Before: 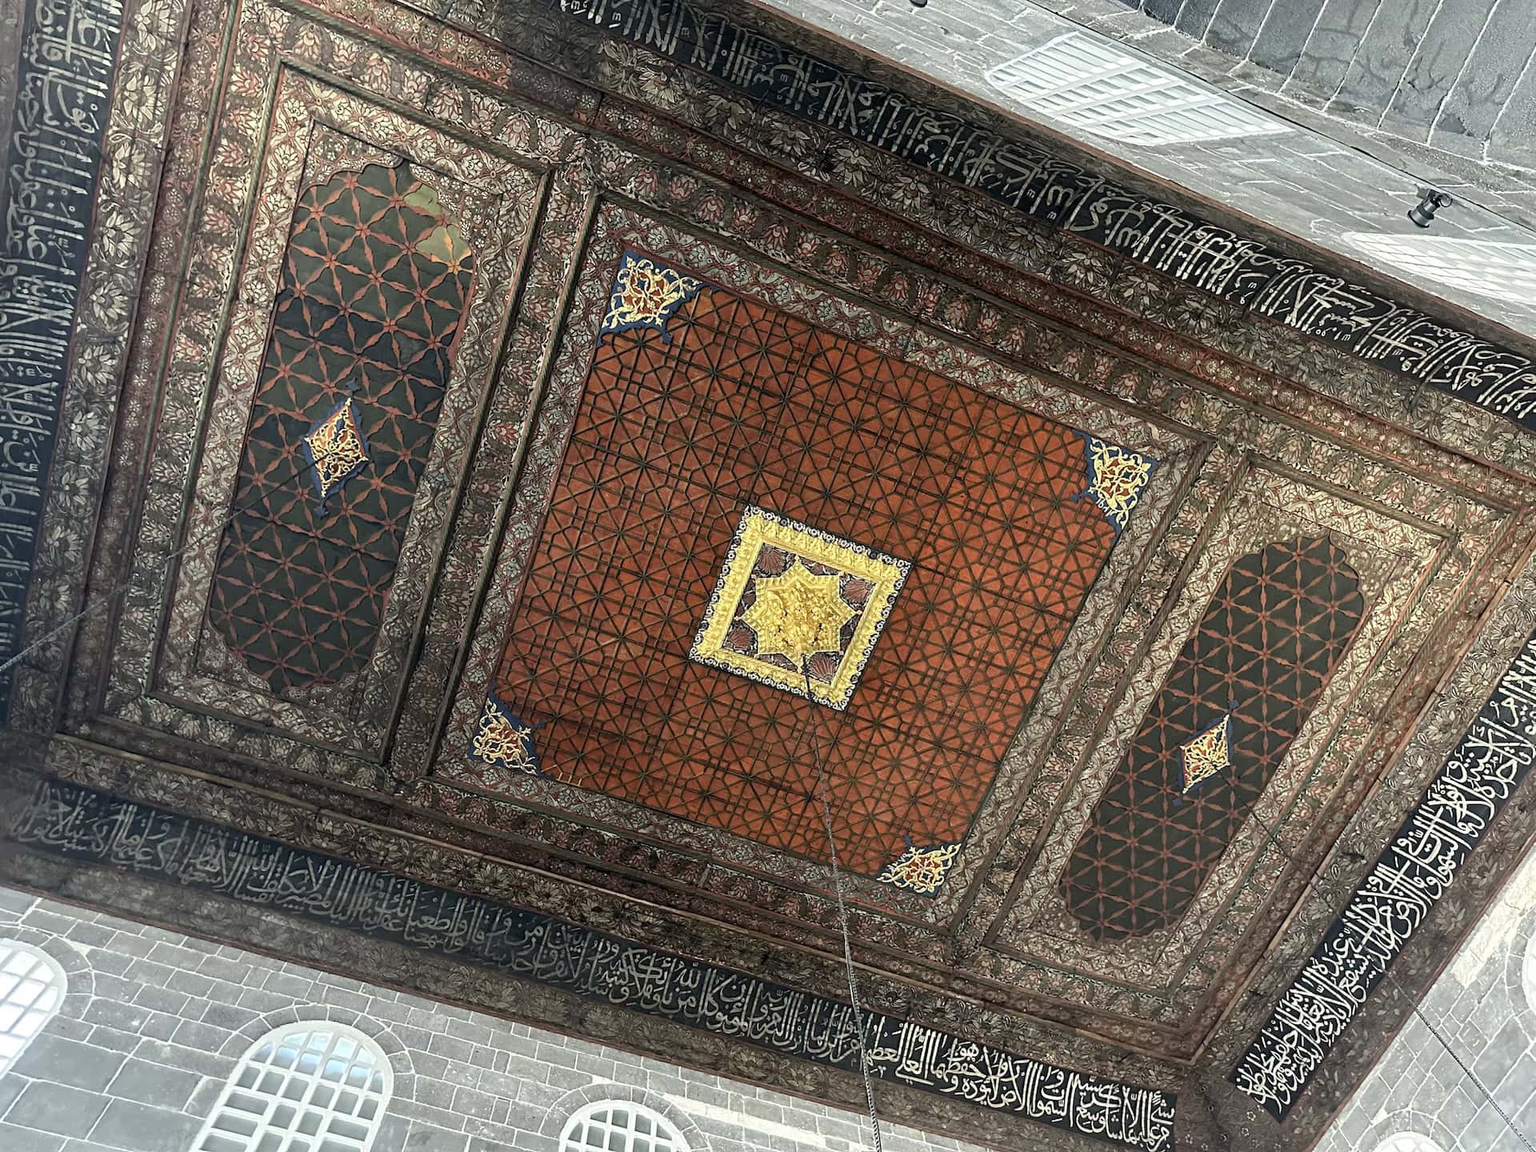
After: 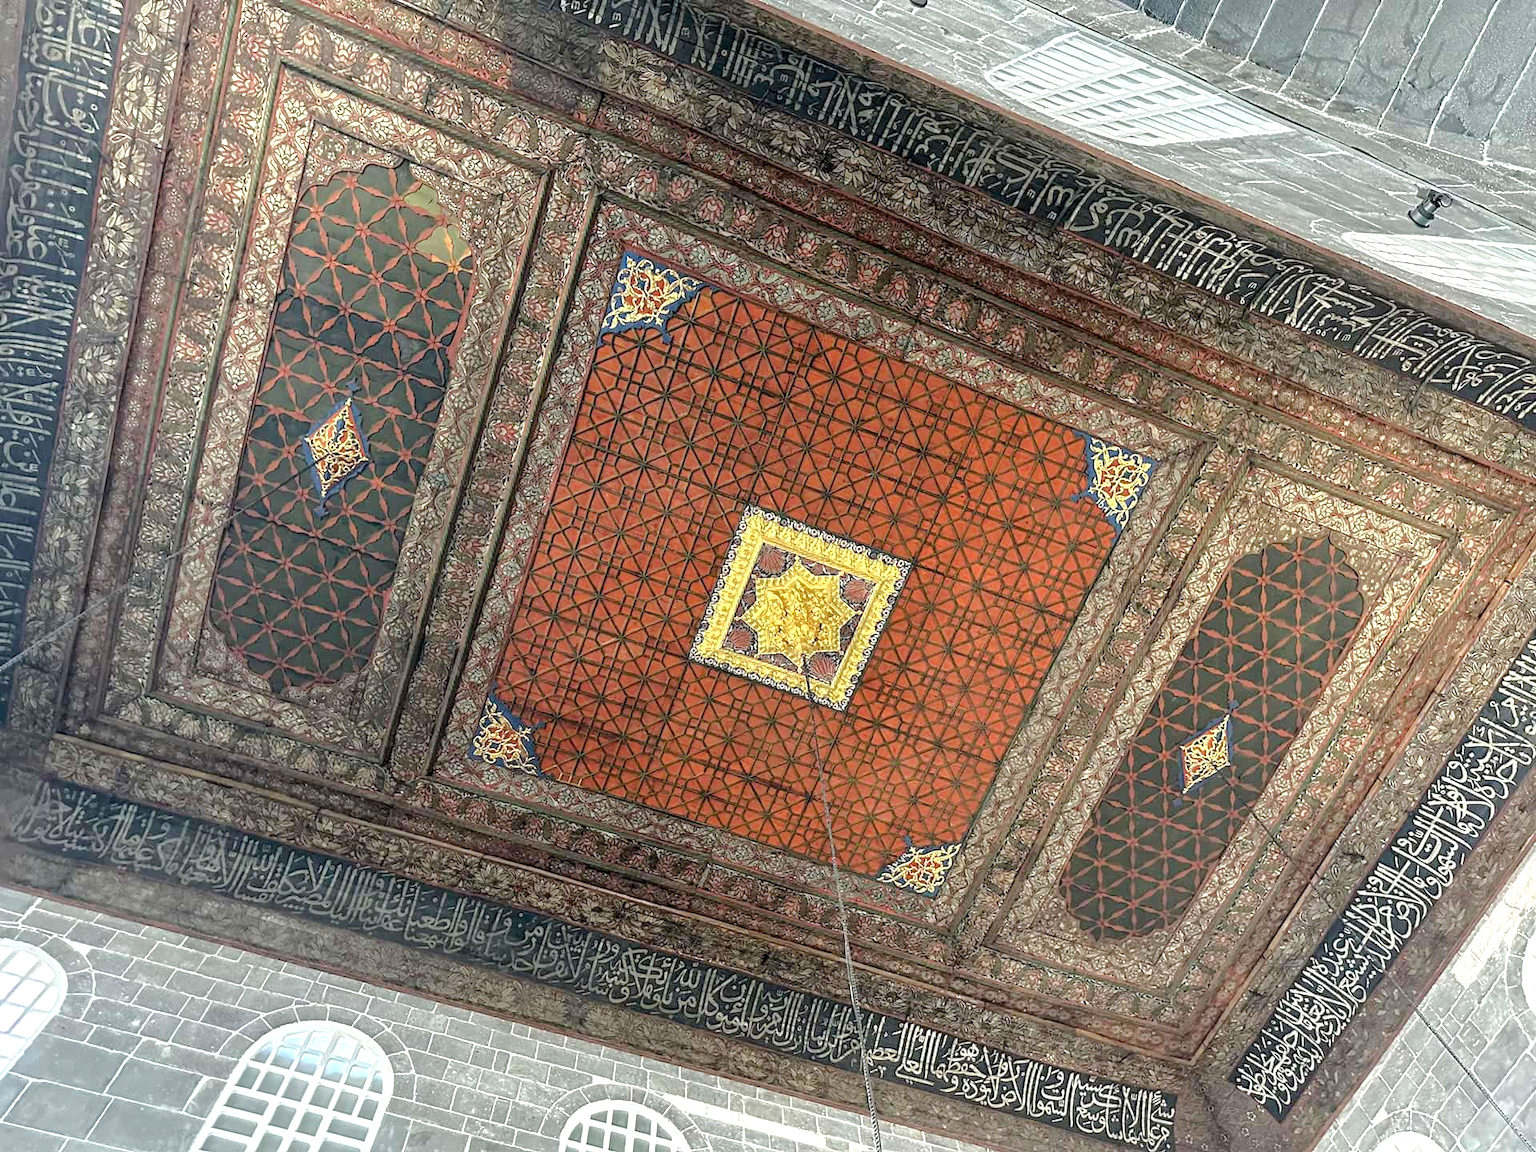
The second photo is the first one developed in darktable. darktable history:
local contrast: on, module defaults
exposure: black level correction 0, exposure 1.2 EV, compensate highlight preservation false
tone equalizer: -8 EV -0.022 EV, -7 EV 0.026 EV, -6 EV -0.005 EV, -5 EV 0.004 EV, -4 EV -0.035 EV, -3 EV -0.228 EV, -2 EV -0.652 EV, -1 EV -1.01 EV, +0 EV -0.975 EV, edges refinement/feathering 500, mask exposure compensation -1.57 EV, preserve details no
